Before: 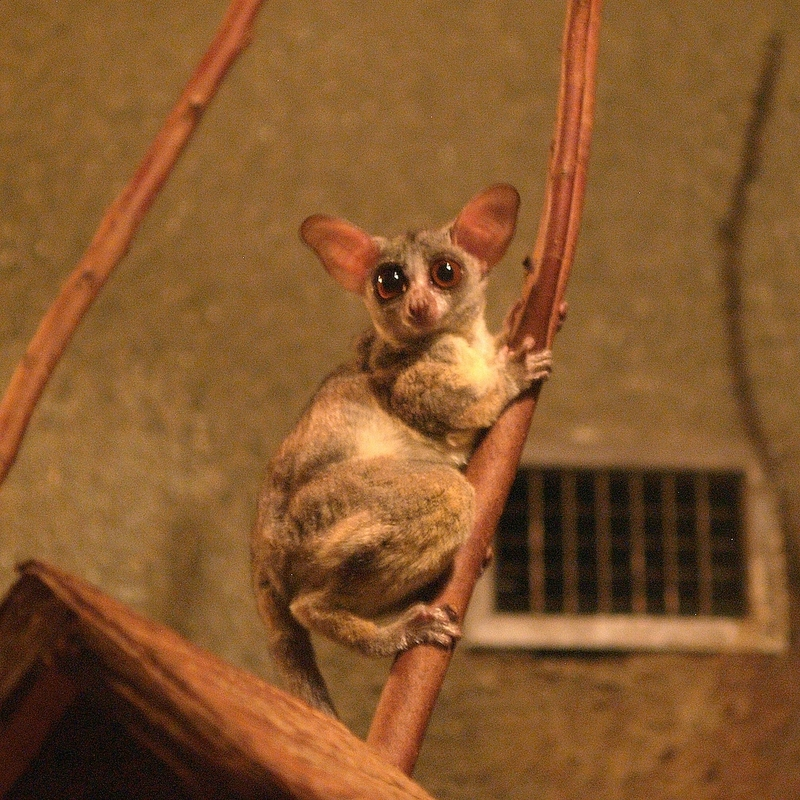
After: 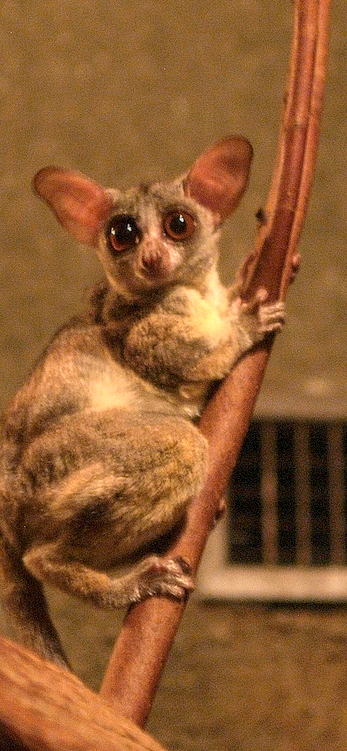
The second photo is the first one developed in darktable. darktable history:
crop: left 33.452%, top 6.025%, right 23.155%
local contrast: on, module defaults
